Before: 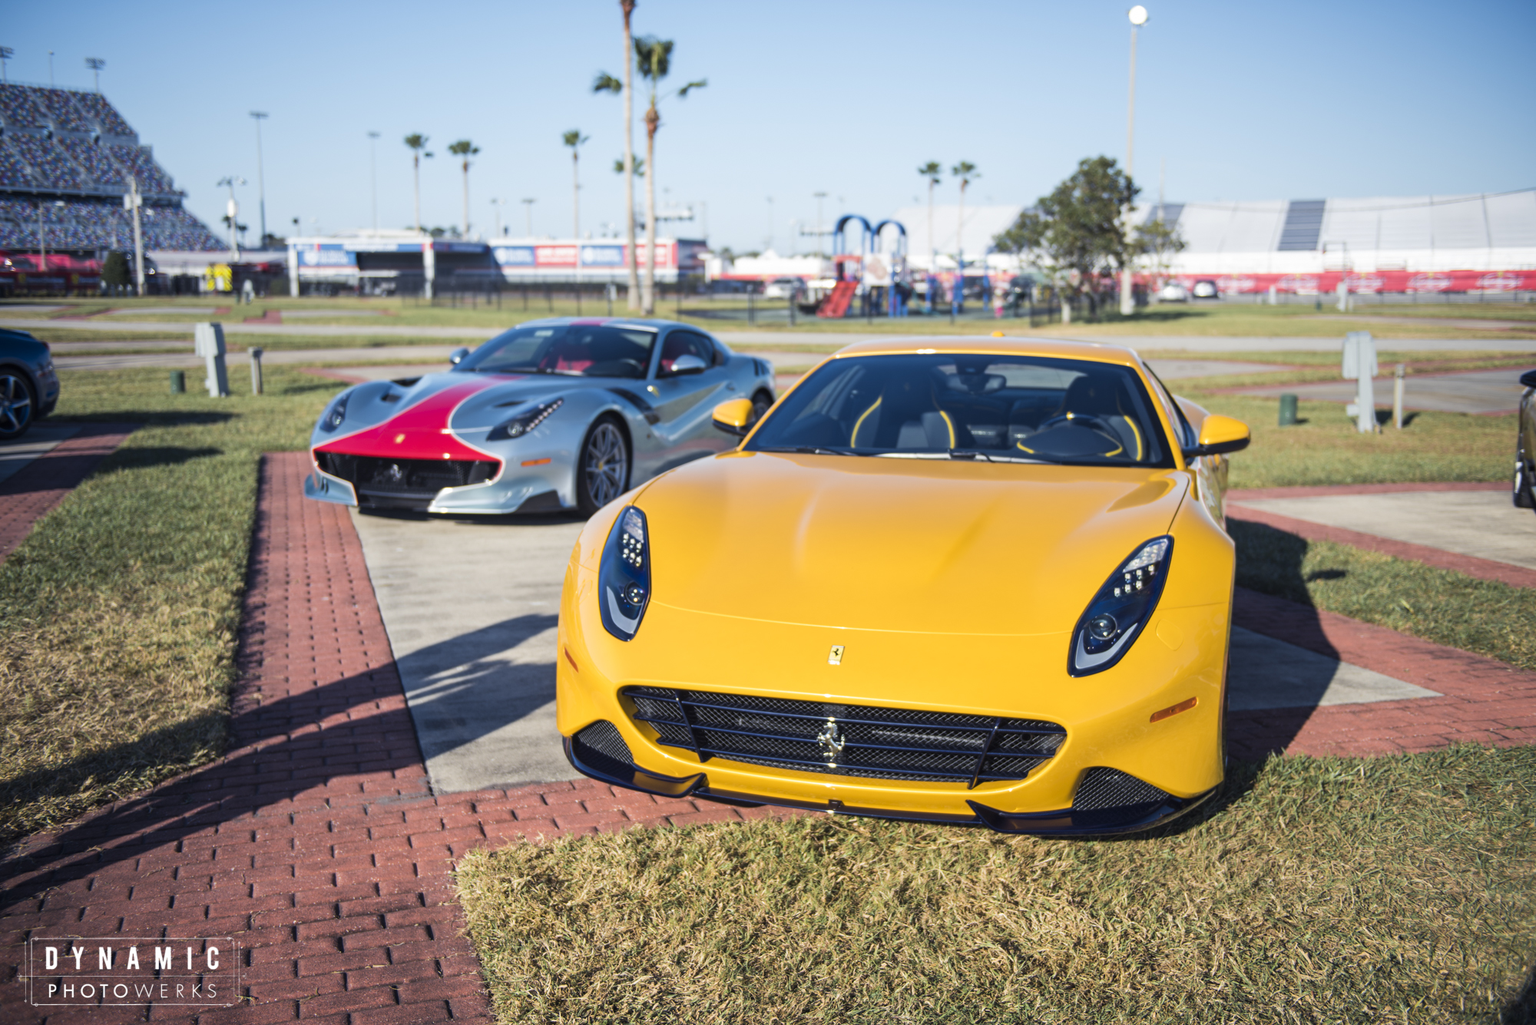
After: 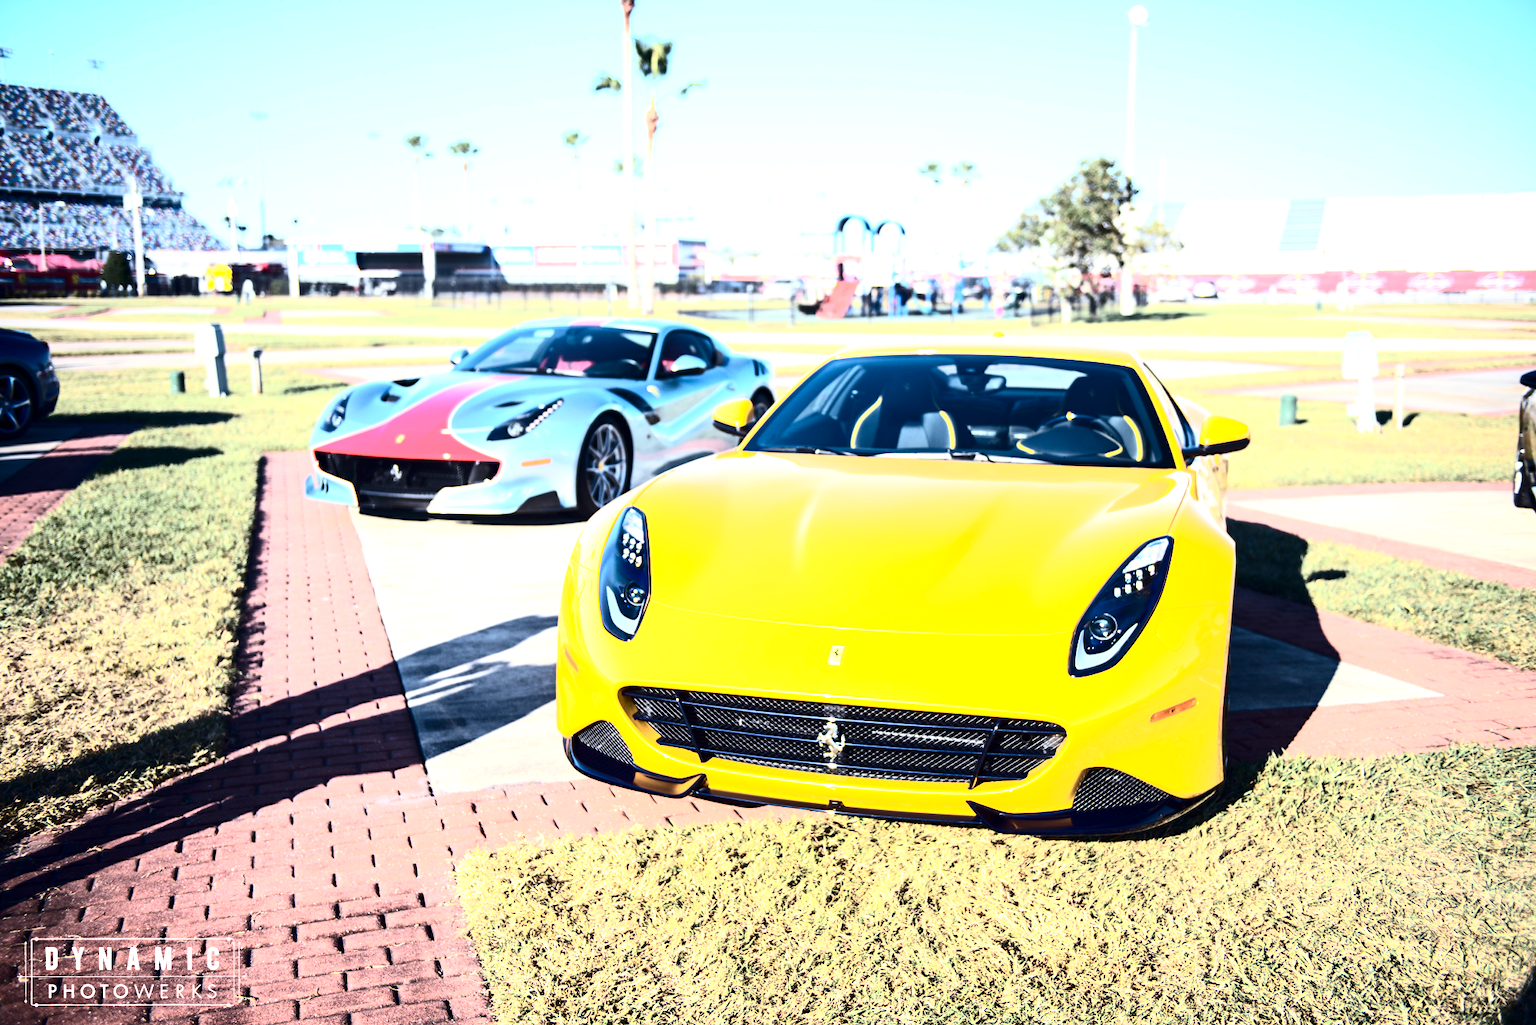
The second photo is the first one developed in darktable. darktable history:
contrast brightness saturation: contrast 0.5, saturation -0.1
exposure: black level correction 0.001, exposure 1.398 EV, compensate exposure bias true, compensate highlight preservation false
